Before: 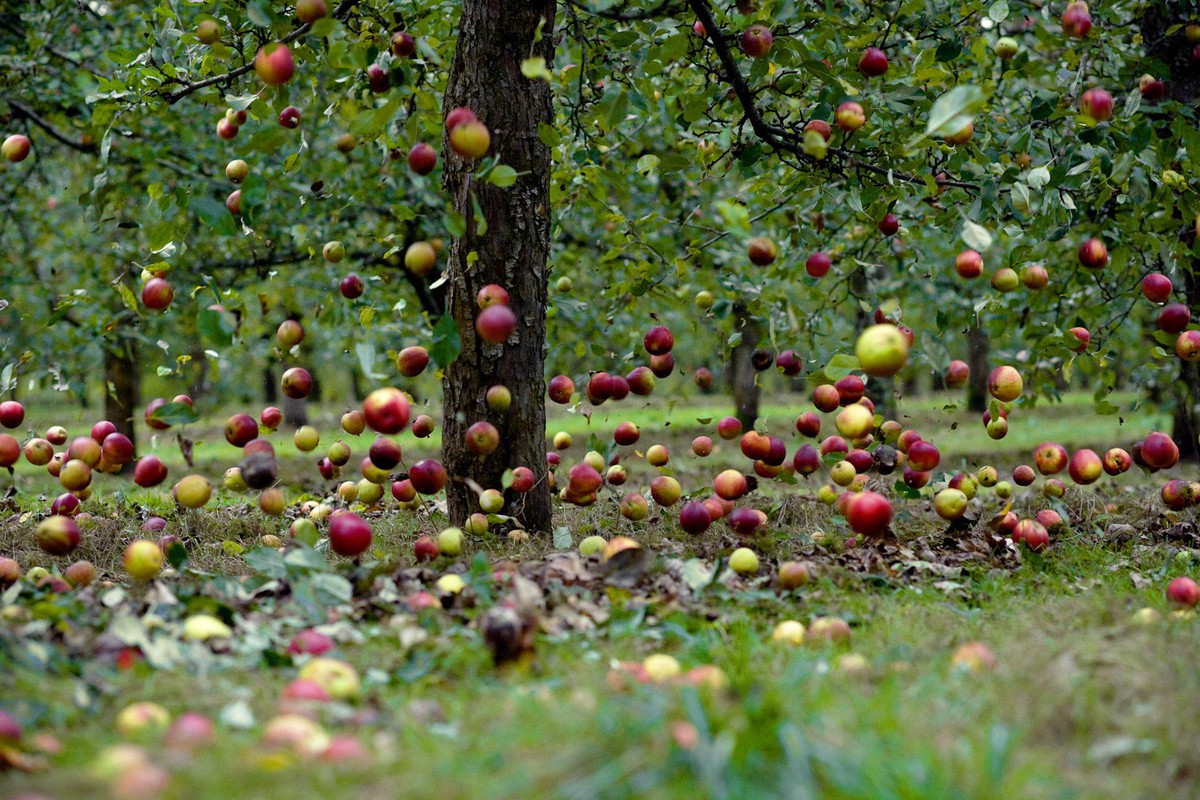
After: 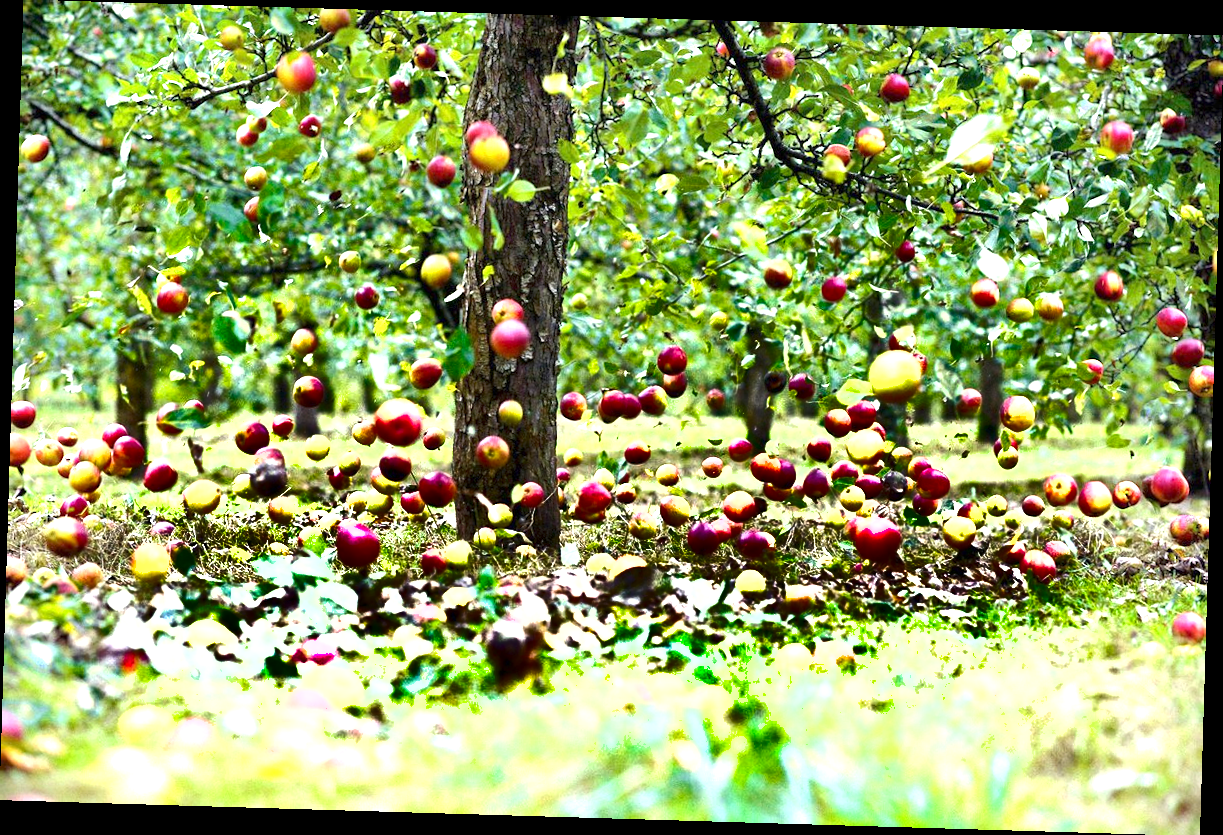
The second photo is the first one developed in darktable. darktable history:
shadows and highlights: shadows 19.13, highlights -83.41, soften with gaussian
rotate and perspective: rotation 1.72°, automatic cropping off
exposure: exposure 2.25 EV, compensate highlight preservation false
